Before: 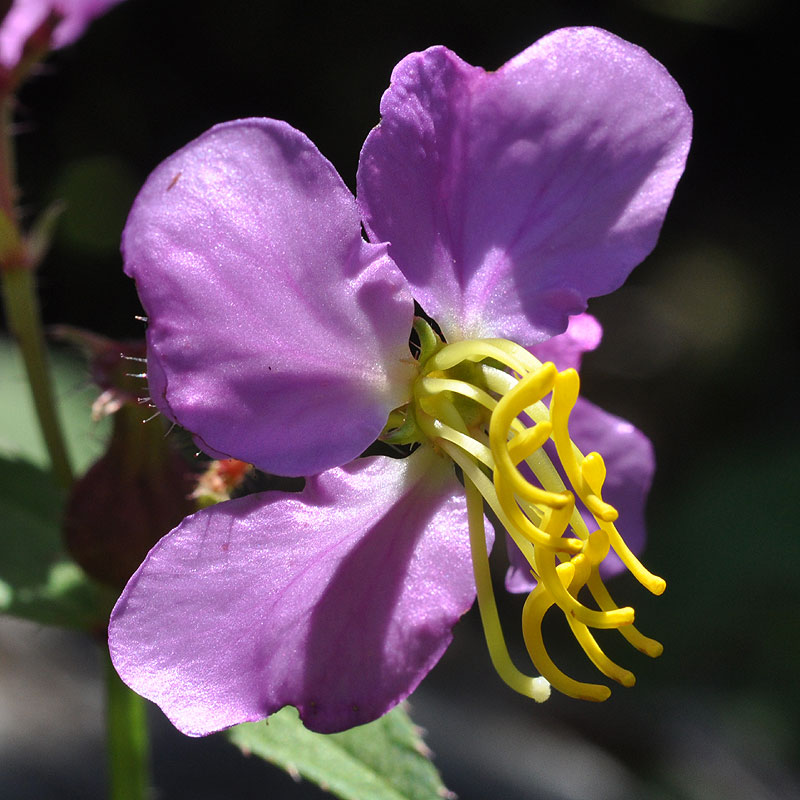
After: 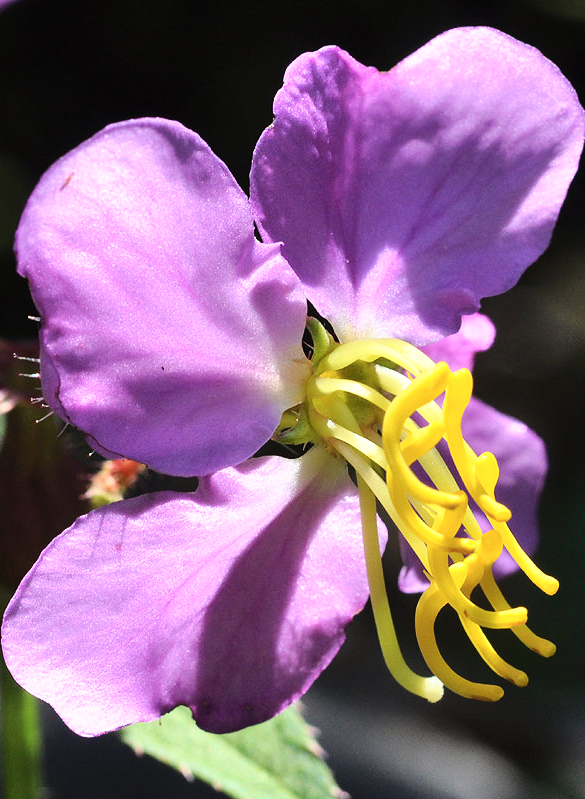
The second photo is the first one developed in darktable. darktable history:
crop: left 13.443%, right 13.31%
white balance: red 1, blue 1
color zones: curves: ch1 [(0, 0.469) (0.01, 0.469) (0.12, 0.446) (0.248, 0.469) (0.5, 0.5) (0.748, 0.5) (0.99, 0.469) (1, 0.469)]
base curve: curves: ch0 [(0, 0) (0.028, 0.03) (0.121, 0.232) (0.46, 0.748) (0.859, 0.968) (1, 1)]
